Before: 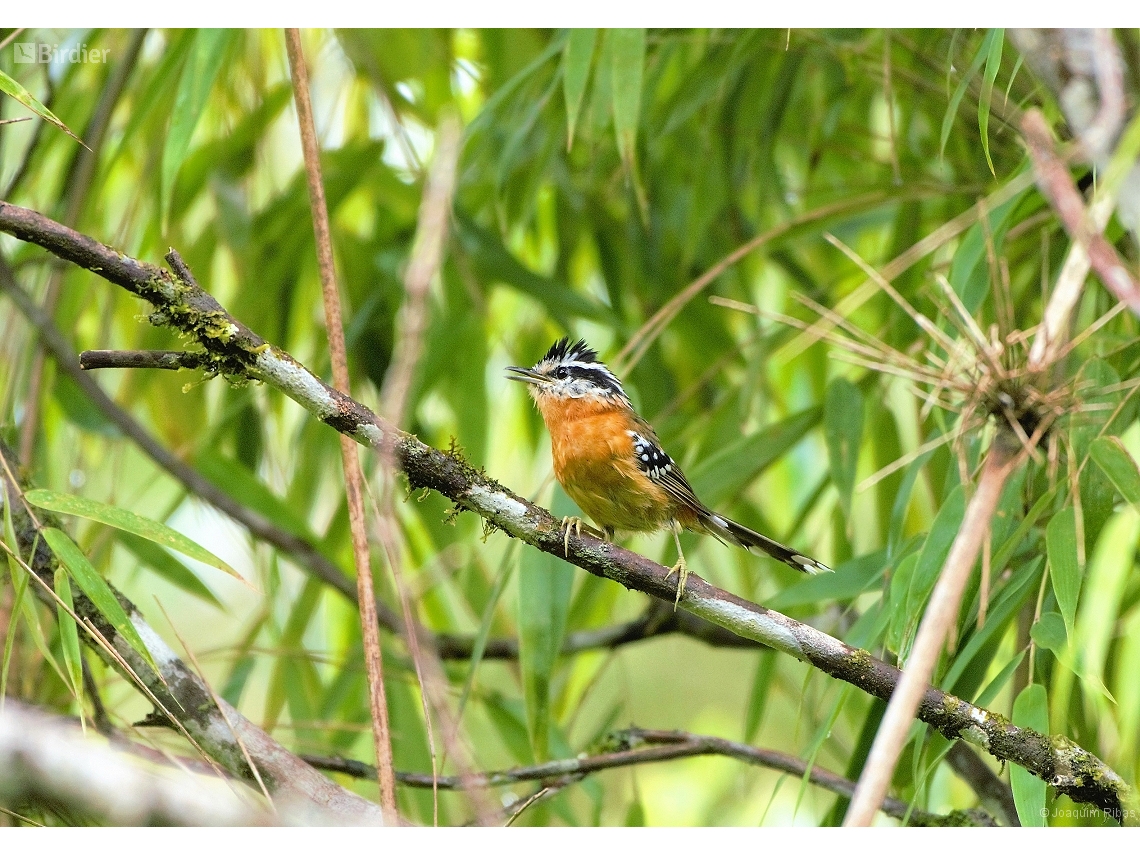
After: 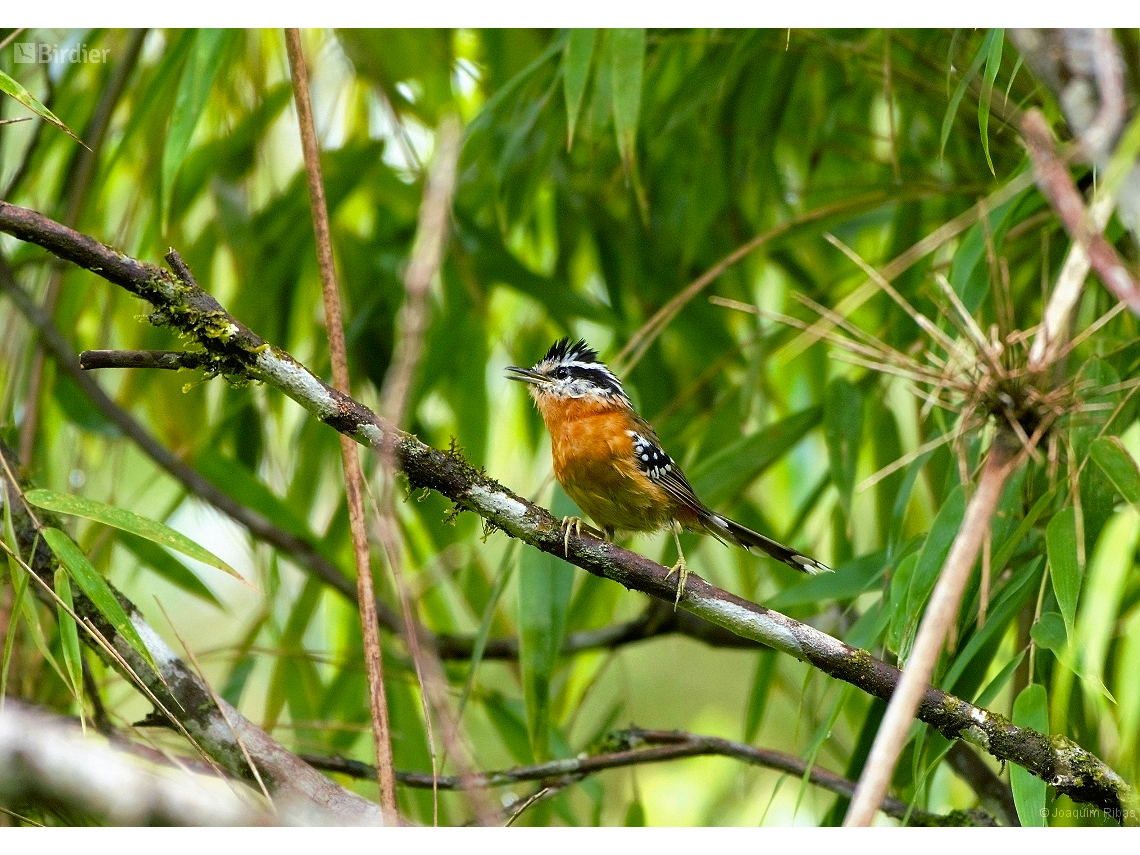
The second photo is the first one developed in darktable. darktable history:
contrast brightness saturation: brightness -0.206, saturation 0.085
